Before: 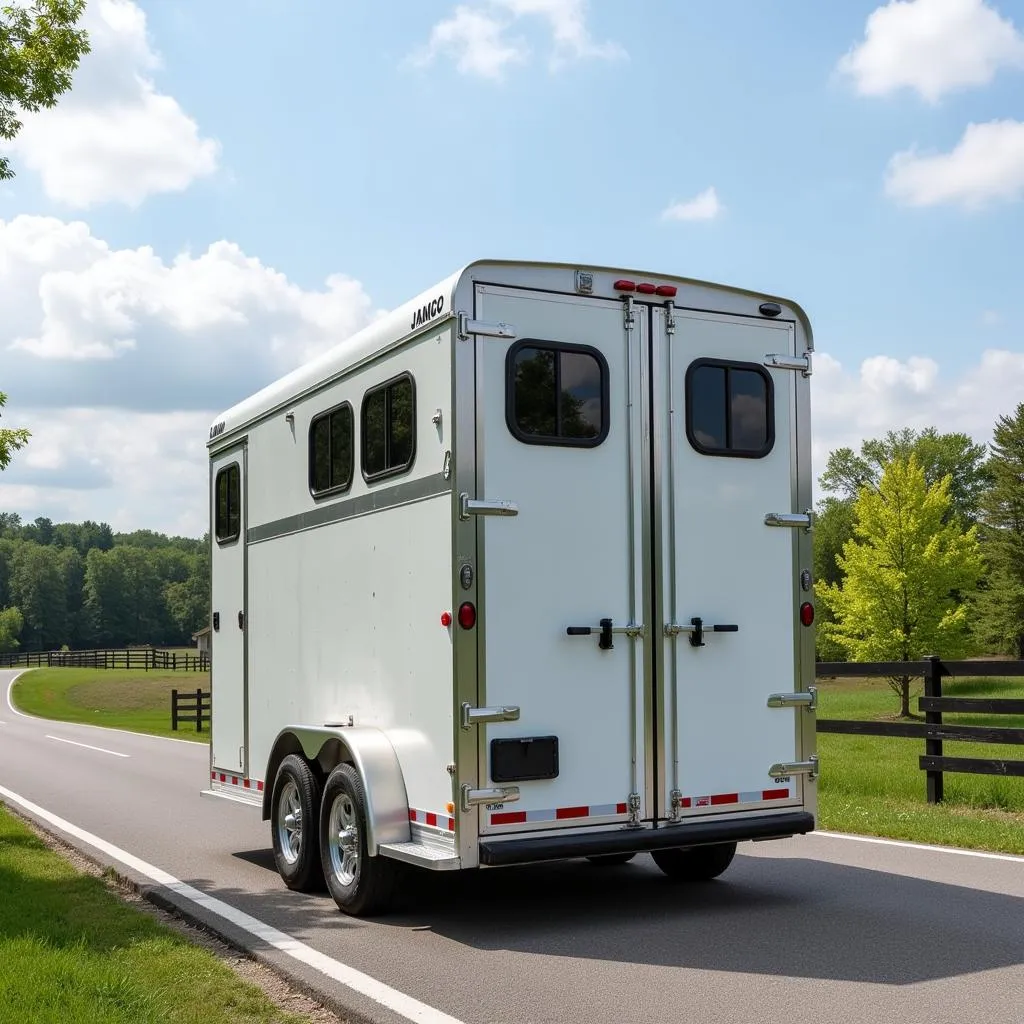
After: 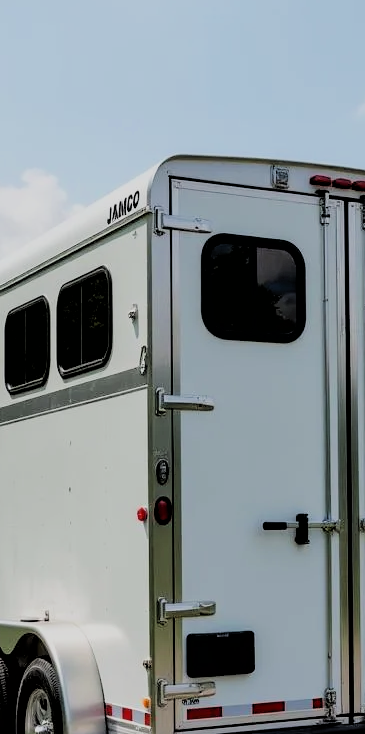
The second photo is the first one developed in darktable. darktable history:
filmic rgb: black relative exposure -2.97 EV, white relative exposure 4.56 EV, hardness 1.75, contrast 1.241, contrast in shadows safe
crop and rotate: left 29.747%, top 10.303%, right 34.539%, bottom 17.983%
